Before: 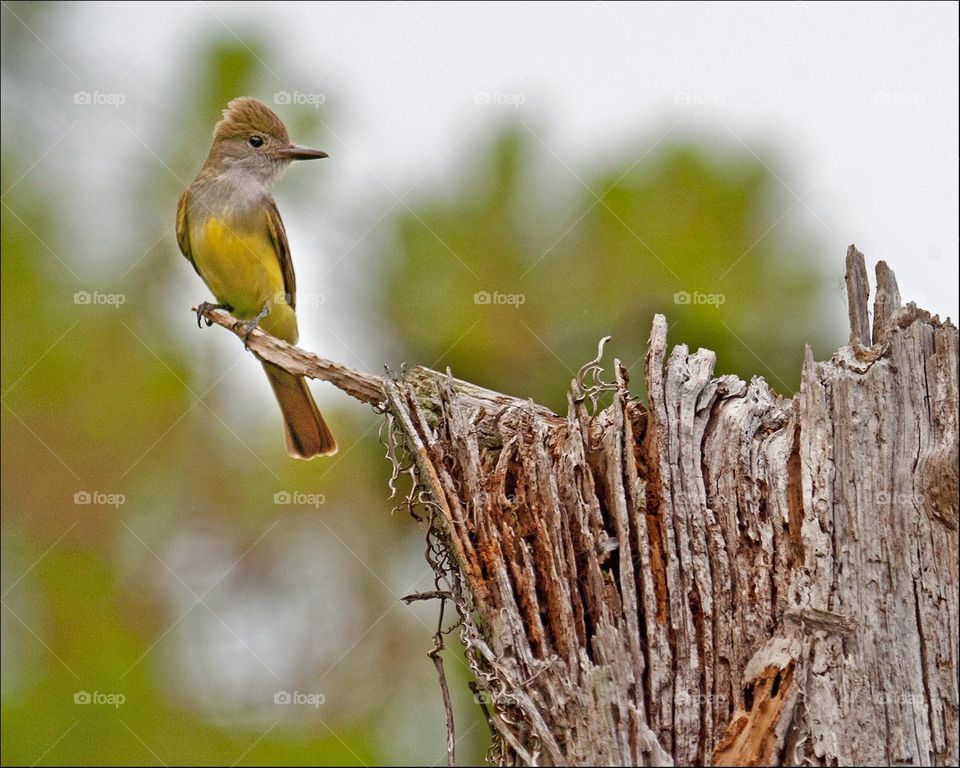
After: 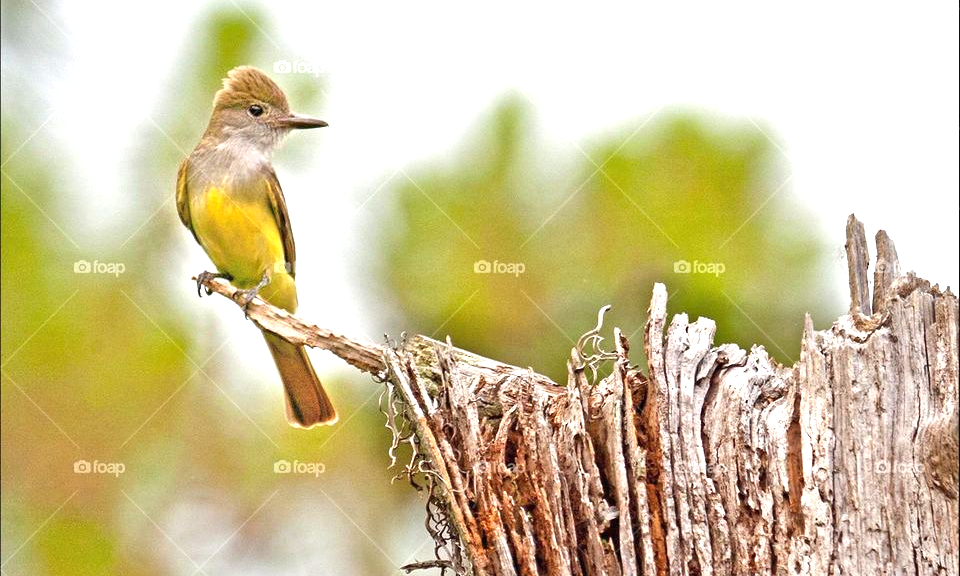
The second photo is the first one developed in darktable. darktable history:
crop: top 4.124%, bottom 20.874%
exposure: black level correction 0, exposure 1.099 EV, compensate highlight preservation false
